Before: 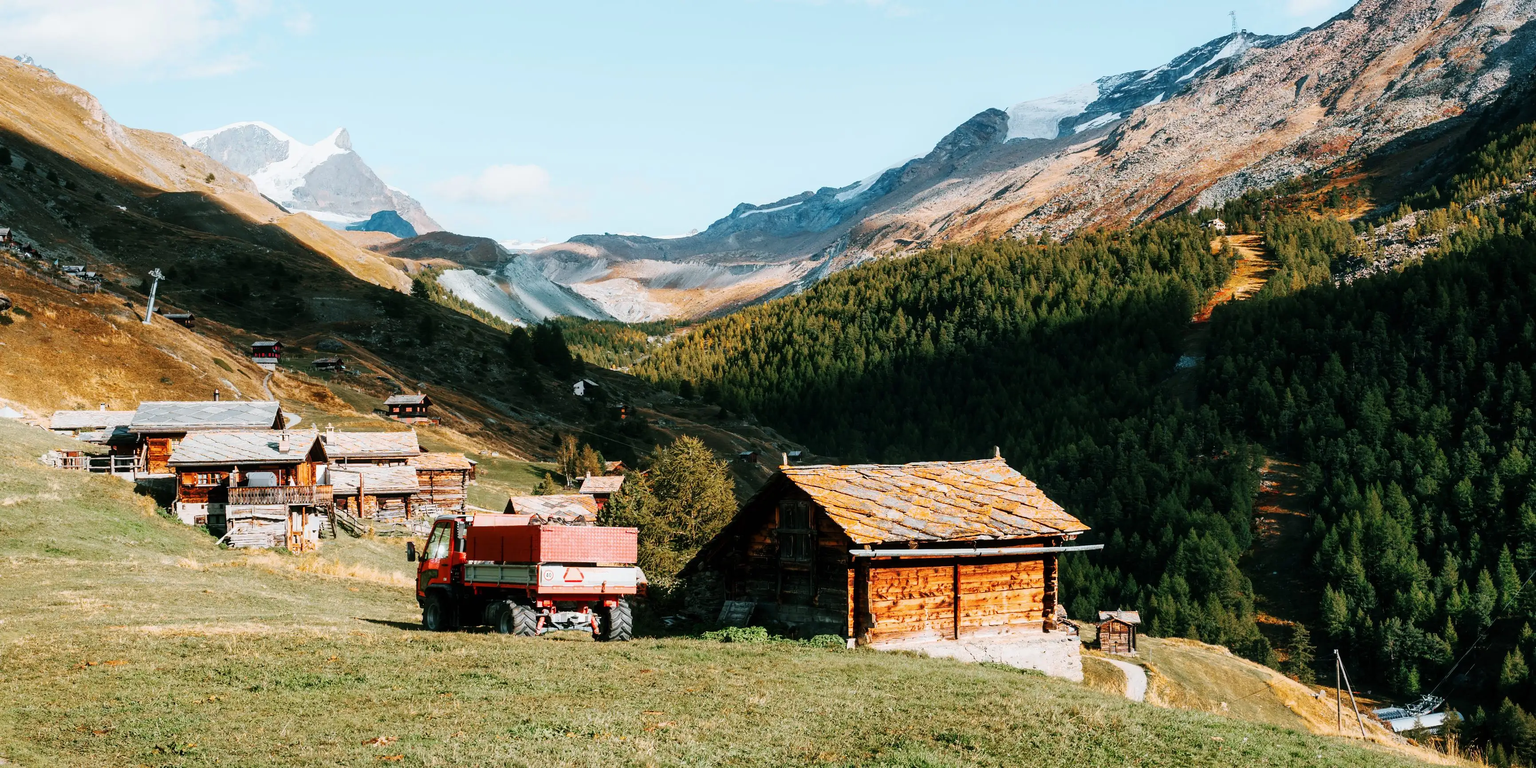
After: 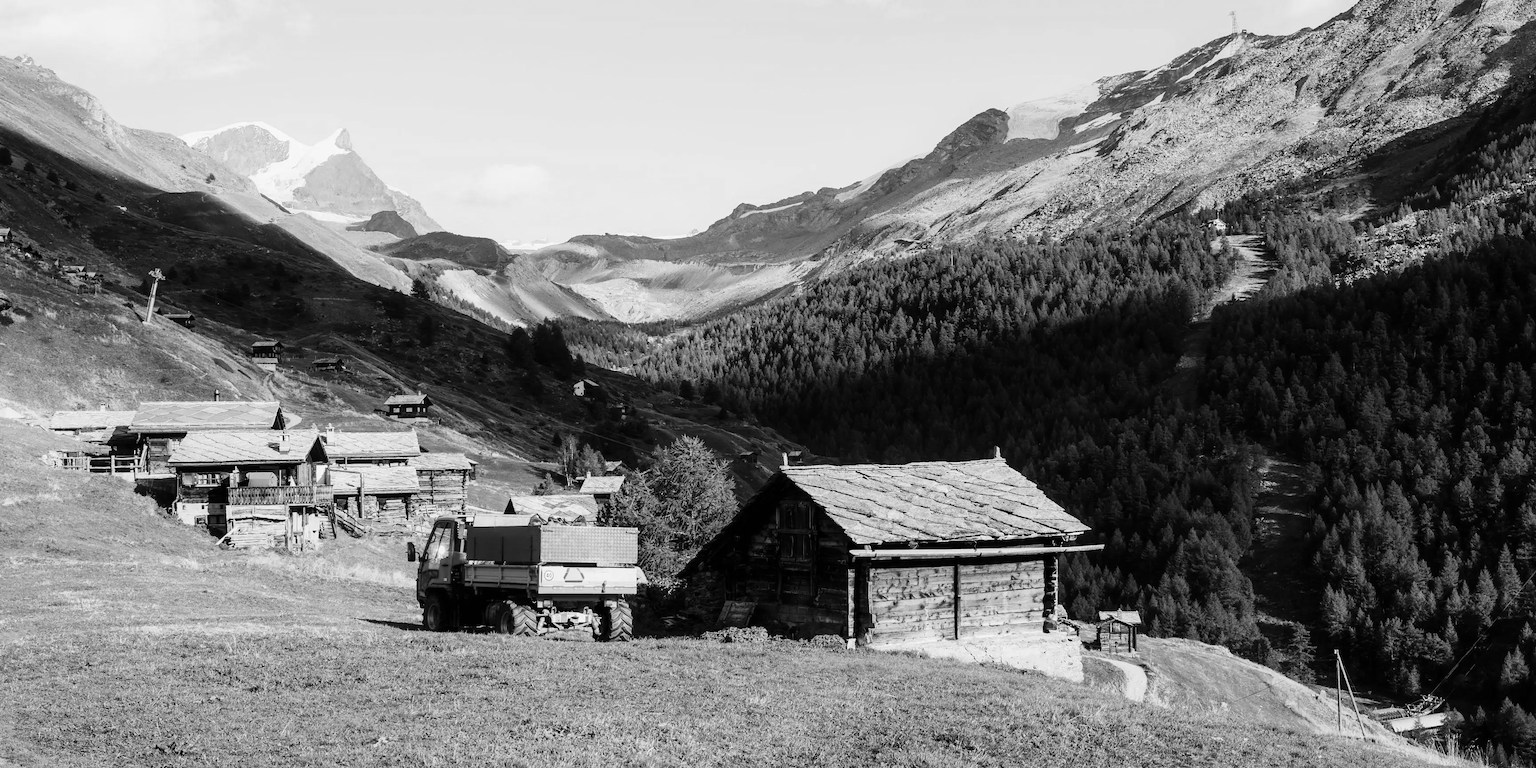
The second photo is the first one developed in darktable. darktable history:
color correction: highlights a* 0.207, highlights b* 2.7, shadows a* -0.874, shadows b* -4.78
monochrome: on, module defaults
